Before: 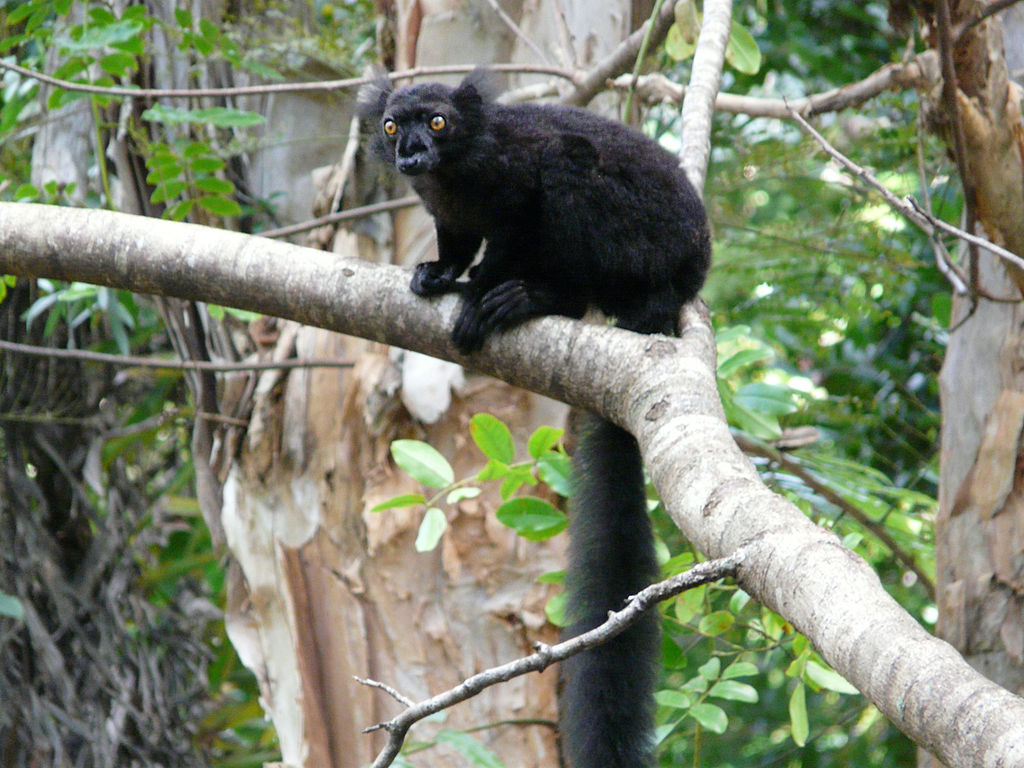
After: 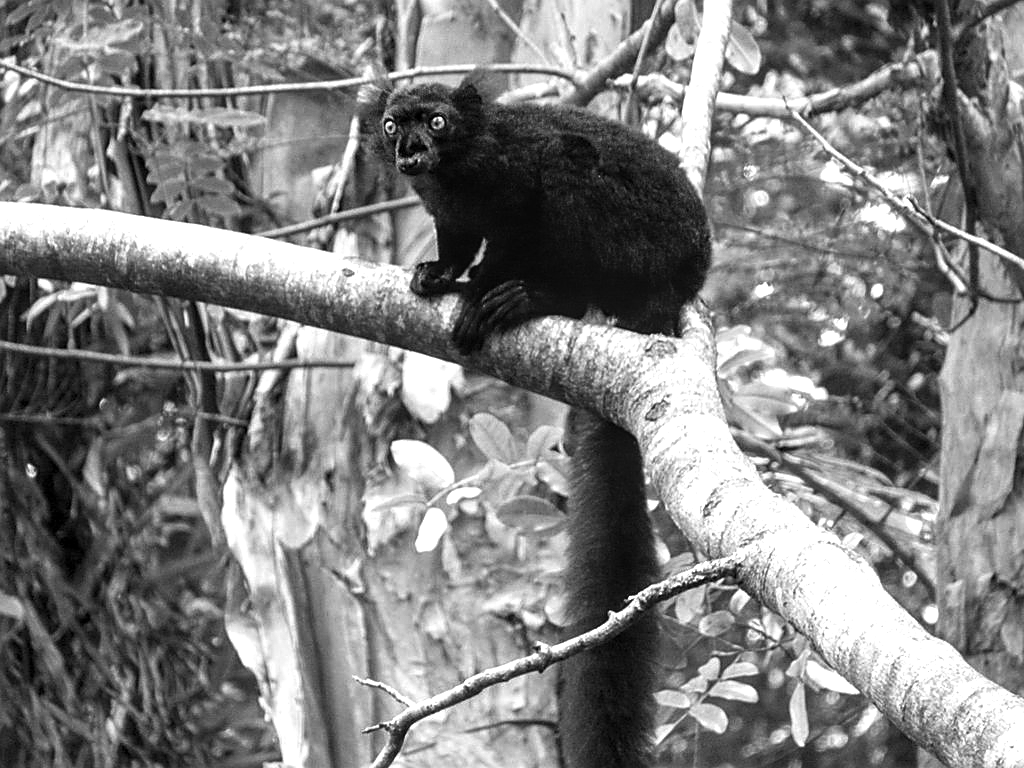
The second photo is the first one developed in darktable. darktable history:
monochrome: a -6.99, b 35.61, size 1.4
sharpen: on, module defaults
local contrast: on, module defaults
color balance rgb: perceptual brilliance grading › highlights 14.29%, perceptual brilliance grading › mid-tones -5.92%, perceptual brilliance grading › shadows -26.83%, global vibrance 31.18%
